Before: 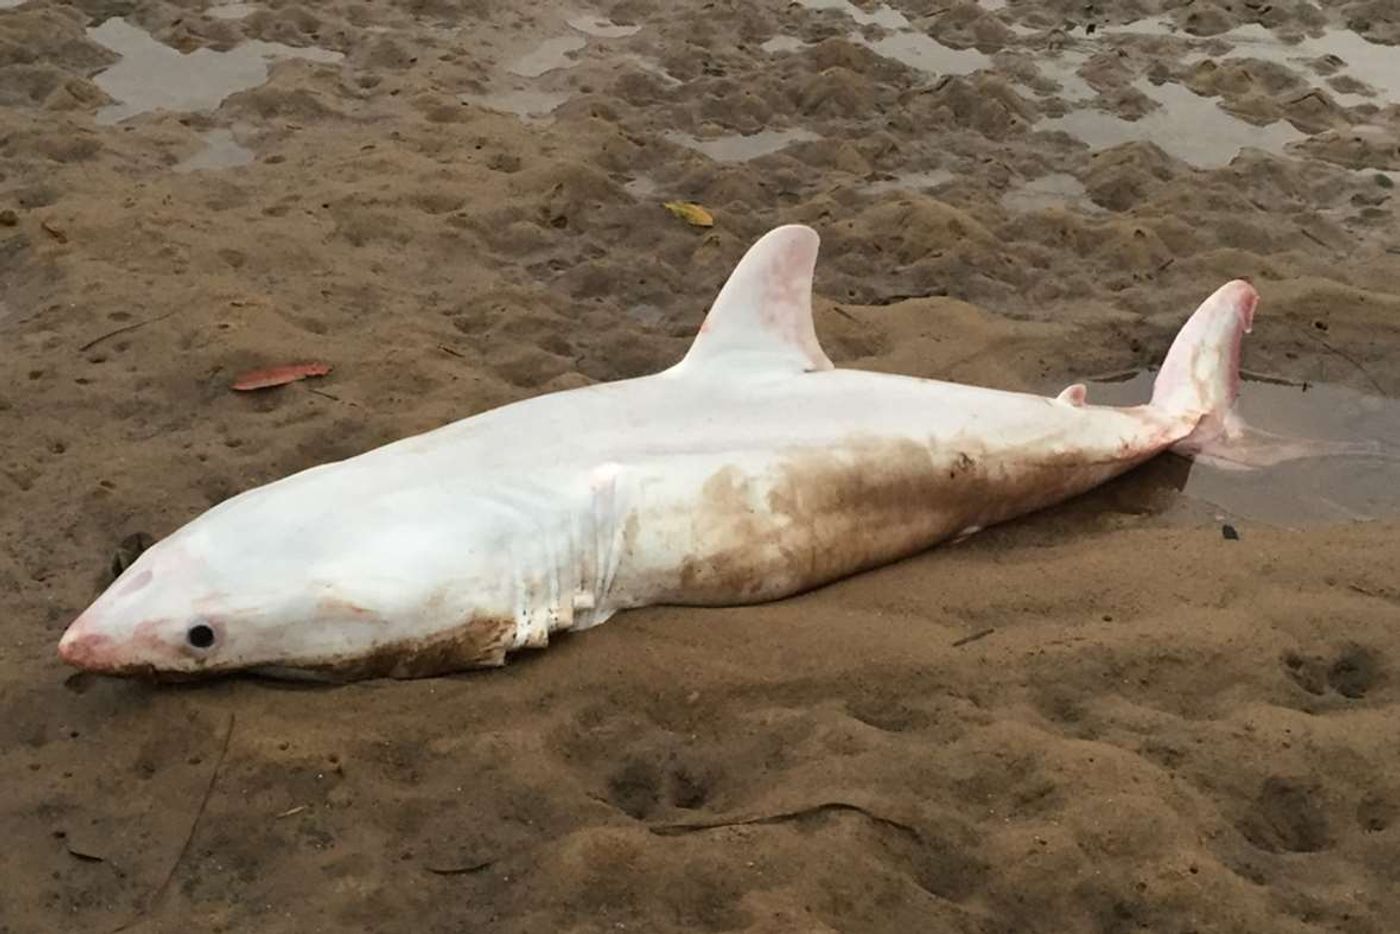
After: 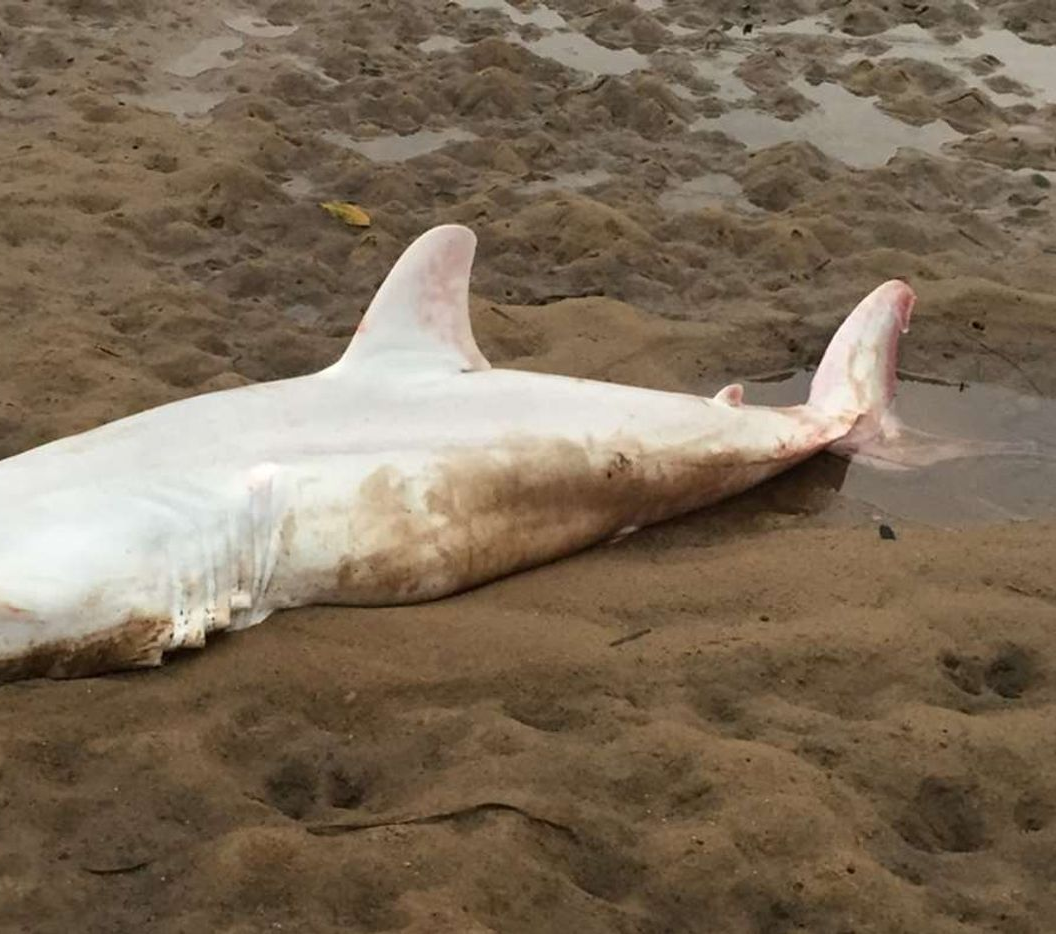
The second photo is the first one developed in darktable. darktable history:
crop and rotate: left 24.517%
